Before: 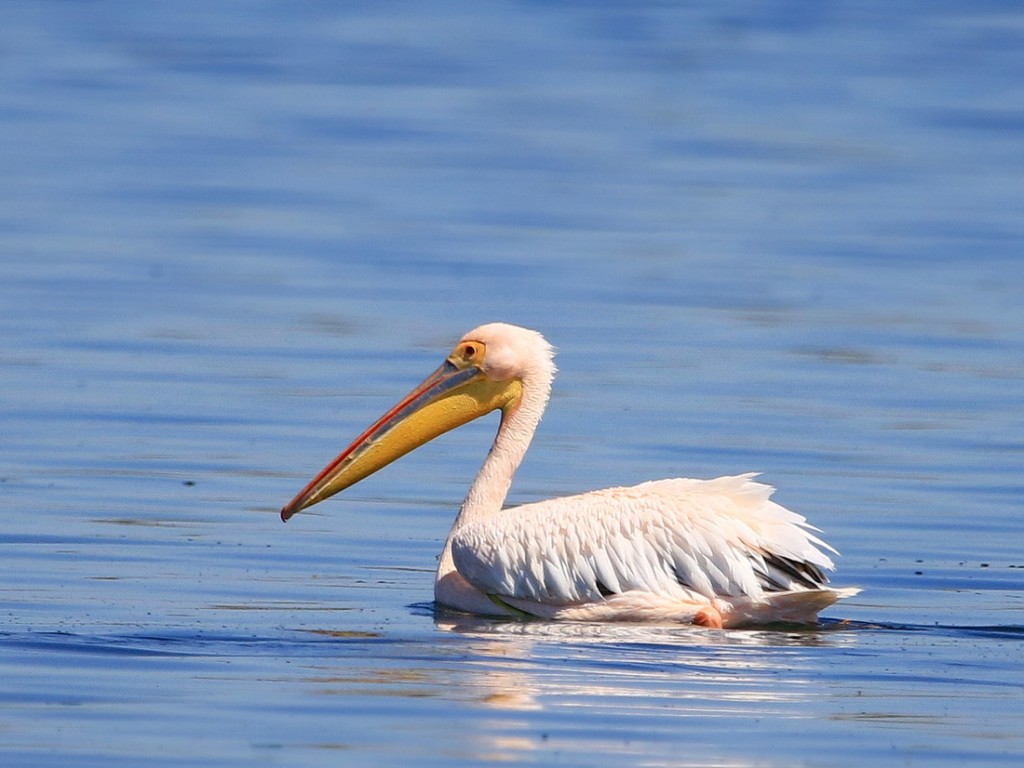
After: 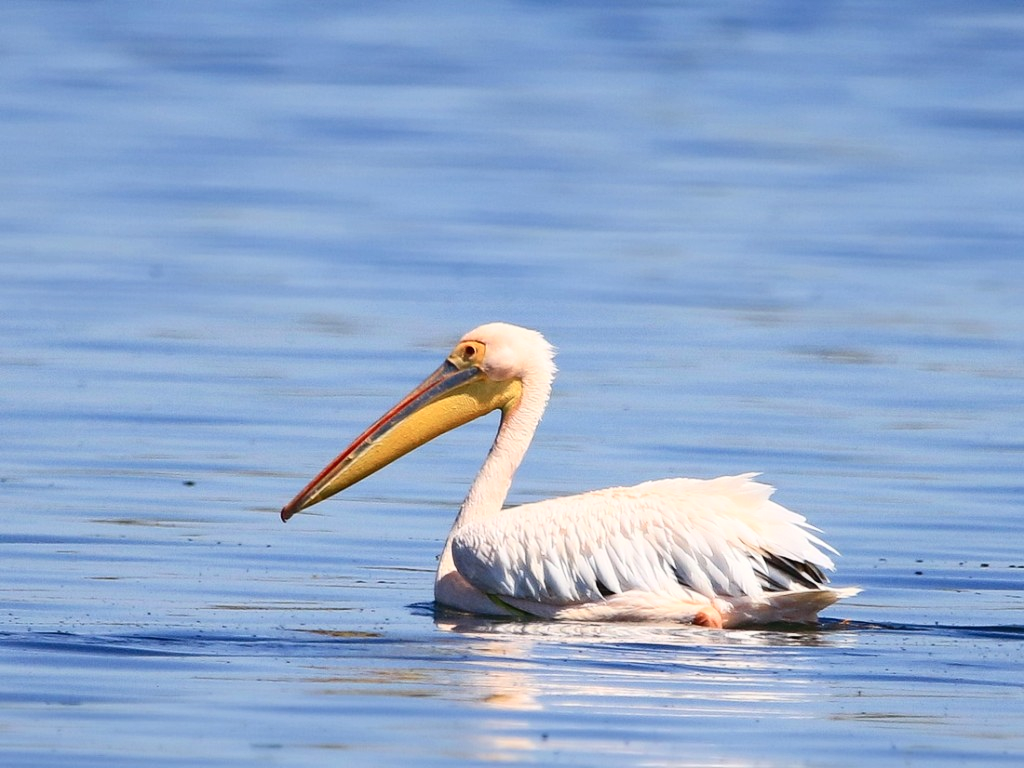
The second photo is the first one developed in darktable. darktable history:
contrast brightness saturation: contrast 0.235, brightness 0.095
tone equalizer: edges refinement/feathering 500, mask exposure compensation -1.57 EV, preserve details no
